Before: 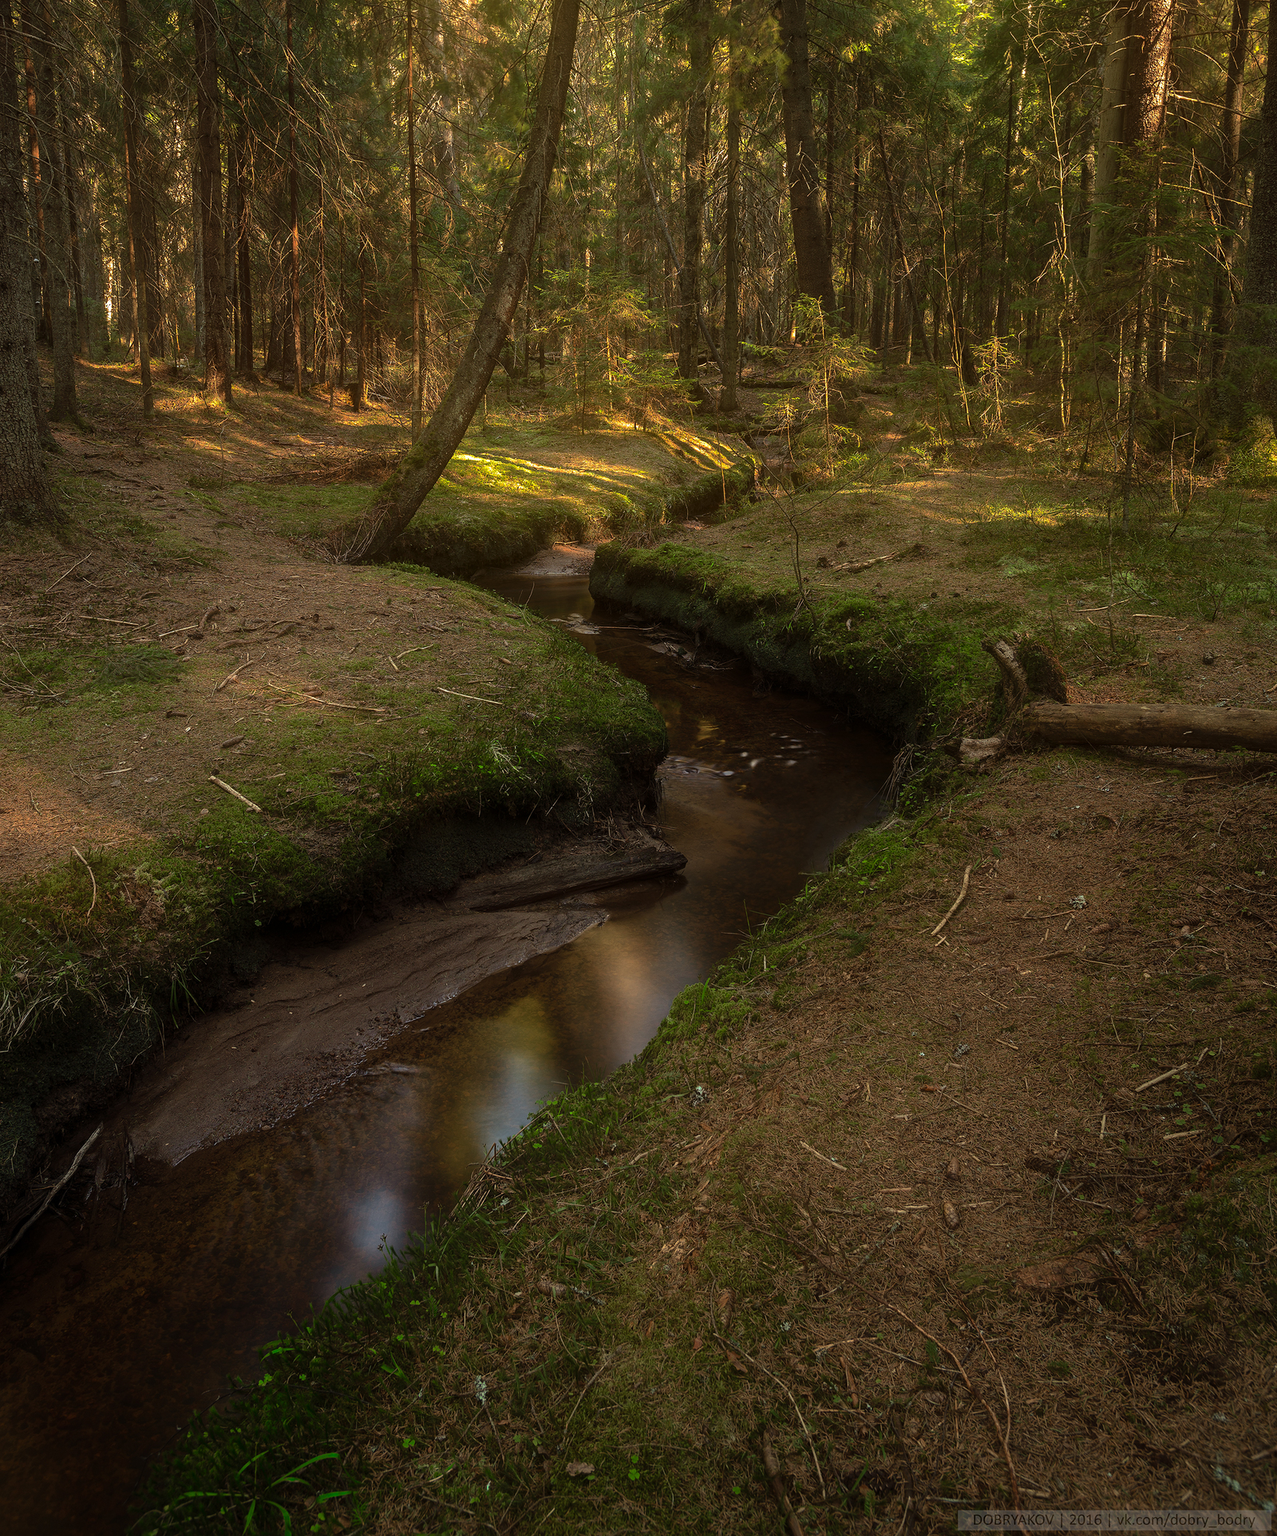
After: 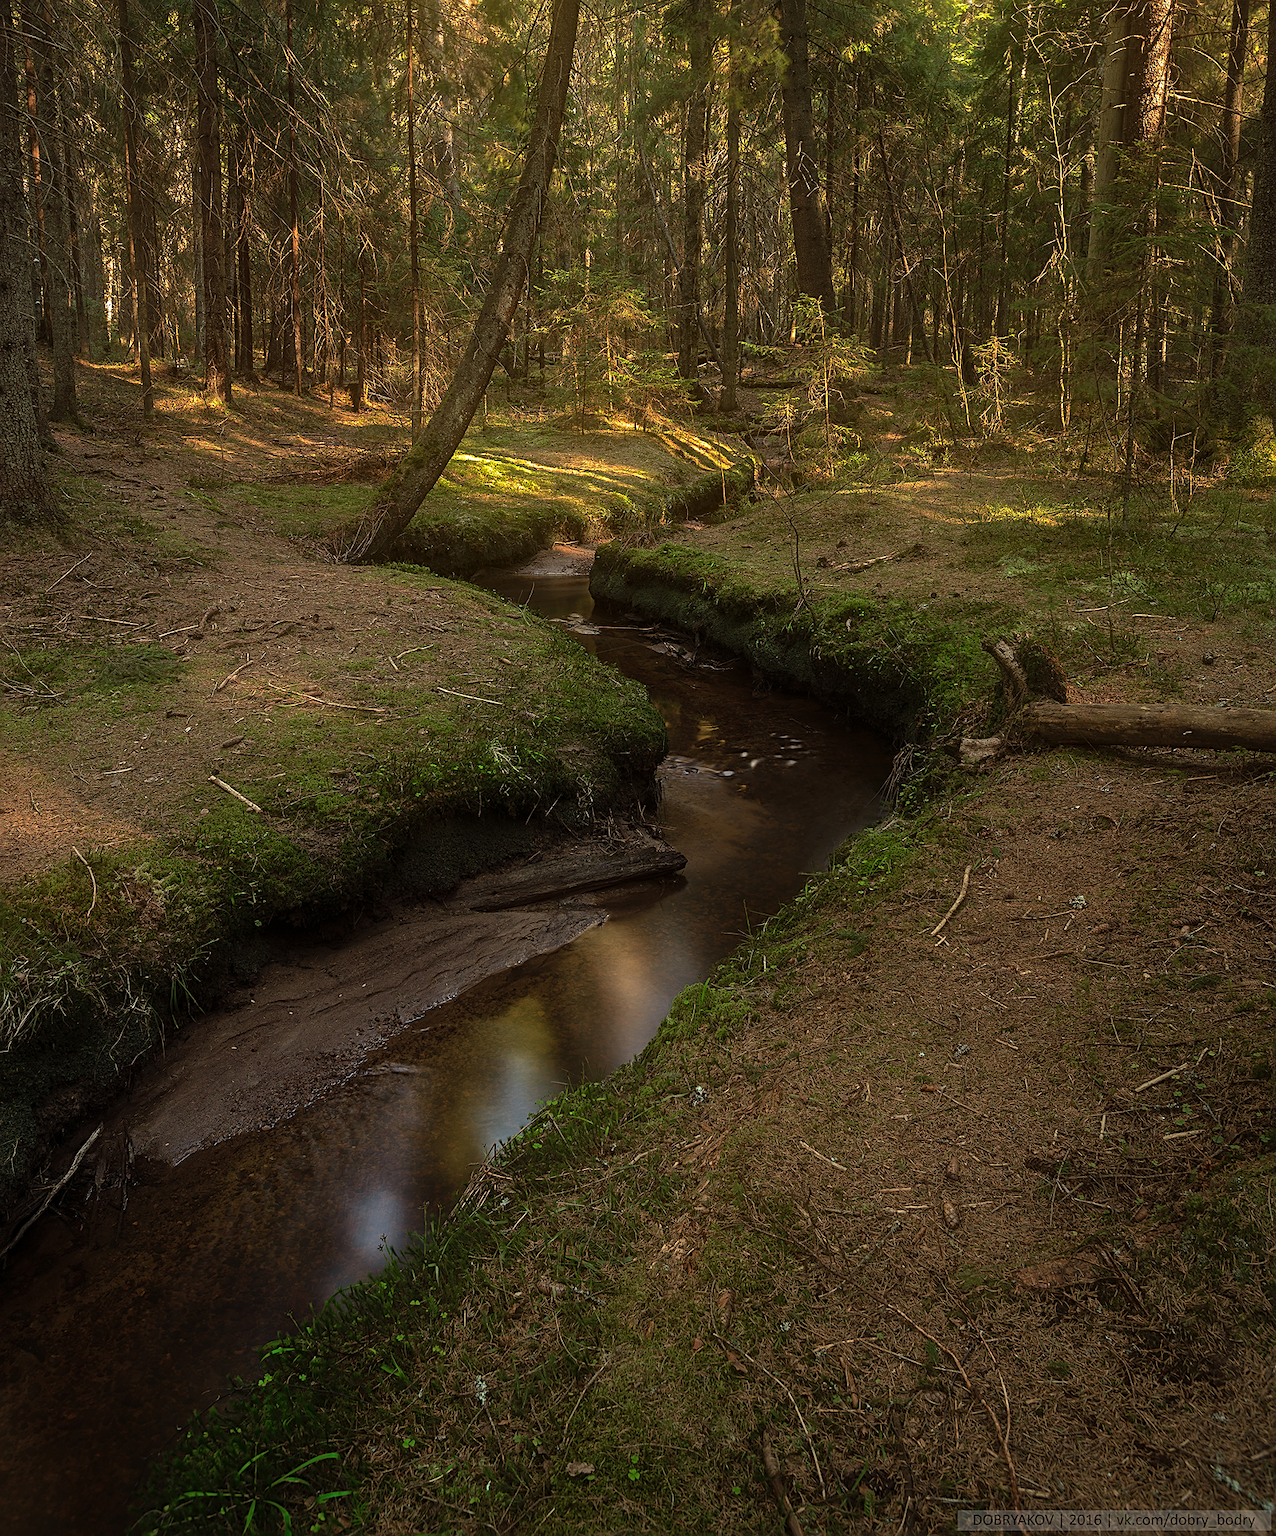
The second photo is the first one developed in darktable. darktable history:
sharpen: on, module defaults
shadows and highlights: shadows 20.8, highlights -37.38, soften with gaussian
